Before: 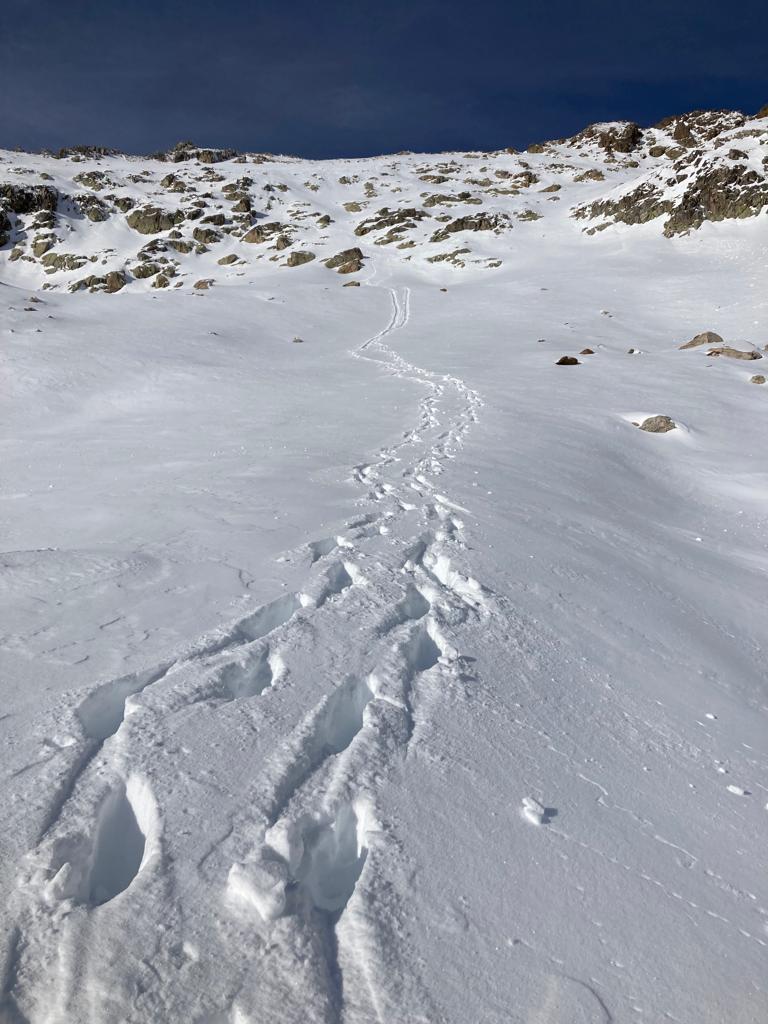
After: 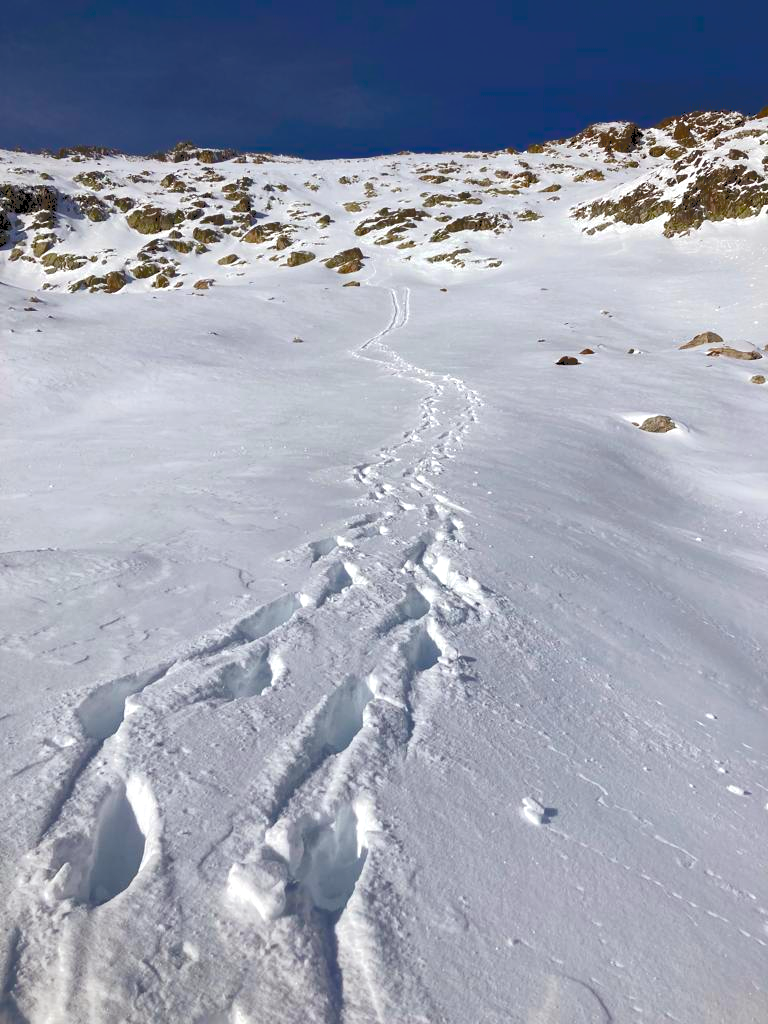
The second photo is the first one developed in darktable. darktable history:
color balance rgb: shadows lift › luminance -10.157%, power › luminance 0.8%, power › chroma 0.391%, power › hue 32.15°, global offset › luminance -0.466%, perceptual saturation grading › global saturation 20%, perceptual saturation grading › highlights -24.727%, perceptual saturation grading › shadows 50.135%, perceptual brilliance grading › highlights 4.798%, perceptual brilliance grading › shadows -9.642%, global vibrance 30.837%
local contrast: mode bilateral grid, contrast 20, coarseness 50, detail 119%, midtone range 0.2
tone curve: curves: ch0 [(0, 0) (0.003, 0.211) (0.011, 0.211) (0.025, 0.215) (0.044, 0.218) (0.069, 0.224) (0.1, 0.227) (0.136, 0.233) (0.177, 0.247) (0.224, 0.275) (0.277, 0.309) (0.335, 0.366) (0.399, 0.438) (0.468, 0.515) (0.543, 0.586) (0.623, 0.658) (0.709, 0.735) (0.801, 0.821) (0.898, 0.889) (1, 1)], color space Lab, independent channels, preserve colors none
